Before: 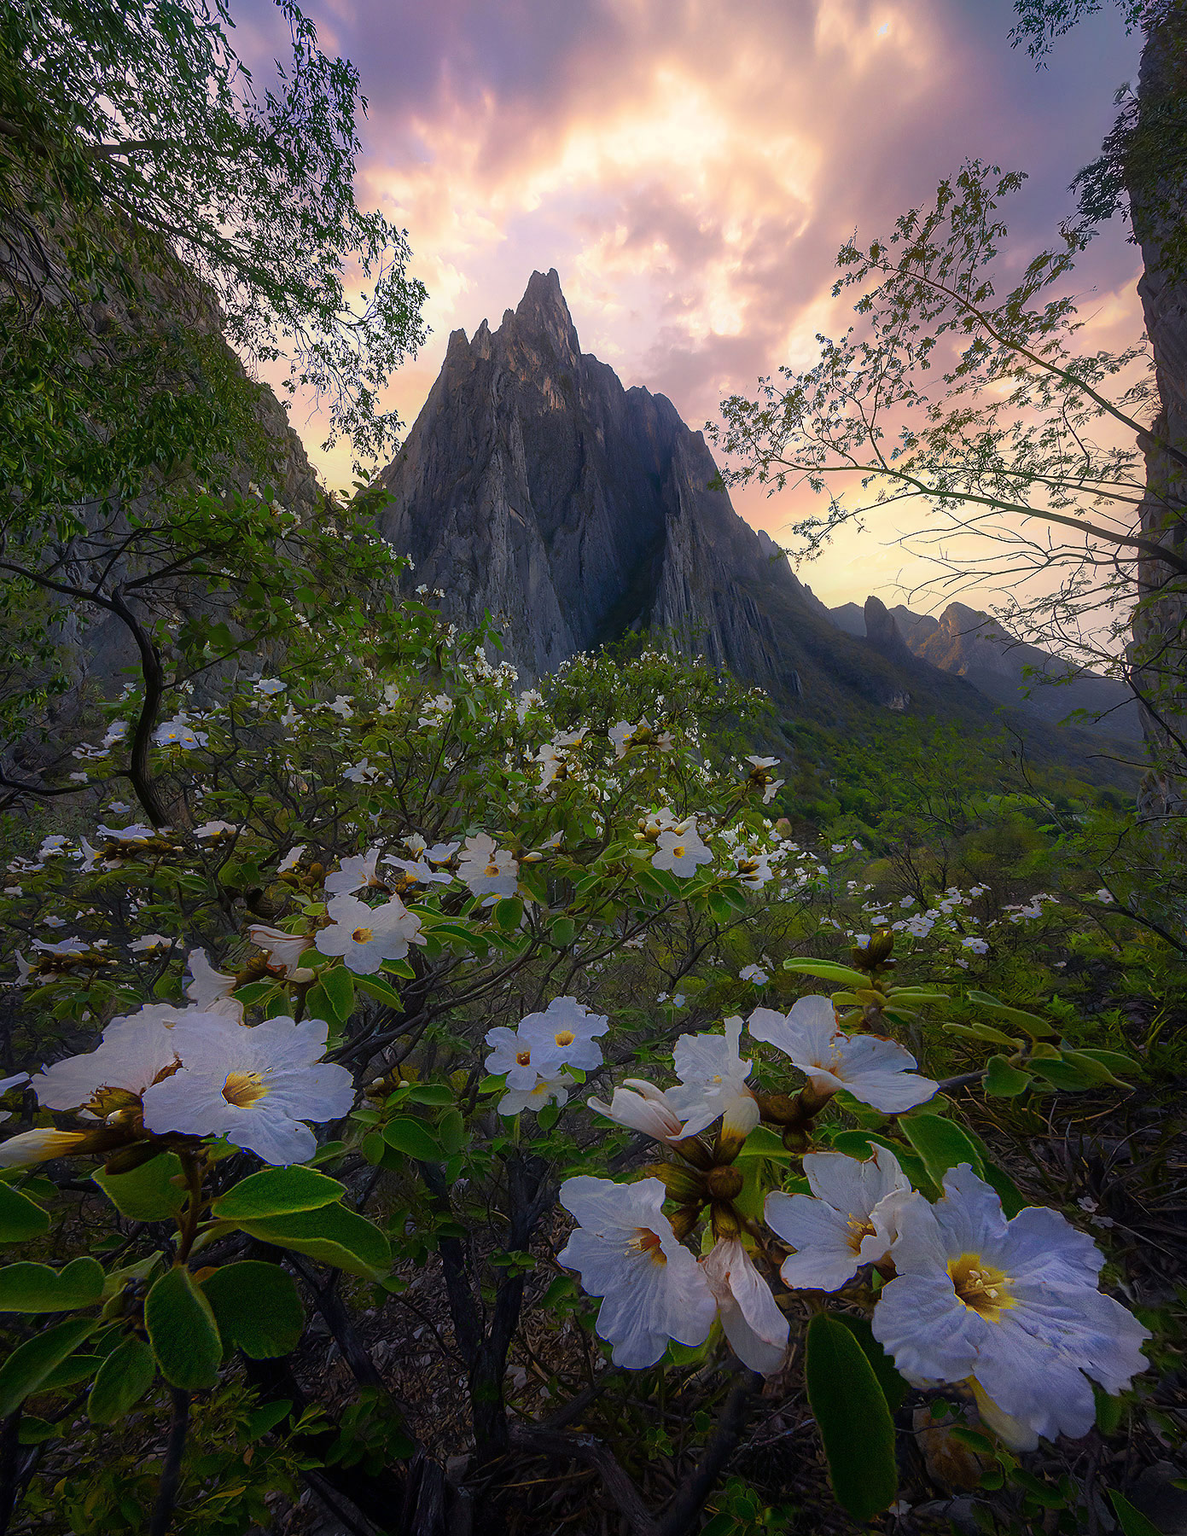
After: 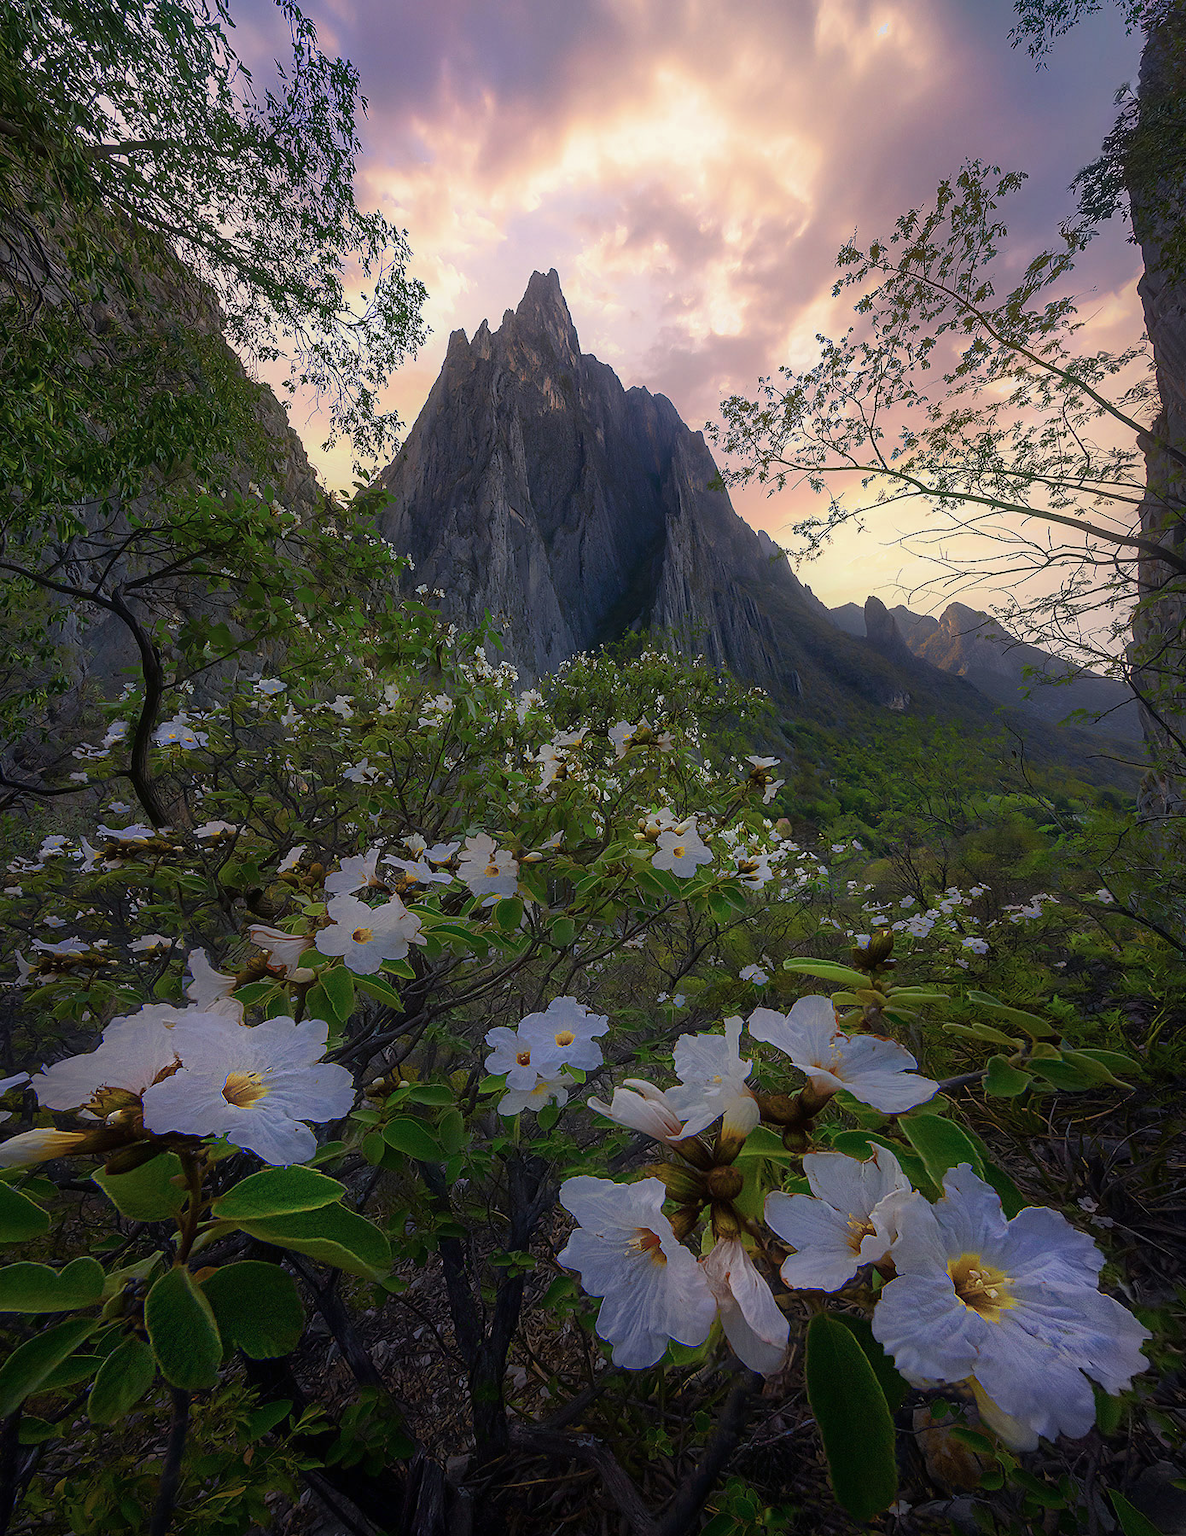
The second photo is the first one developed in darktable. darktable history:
color balance rgb: perceptual saturation grading › global saturation -12.275%, perceptual brilliance grading › global brilliance 2.021%, perceptual brilliance grading › highlights -3.865%
